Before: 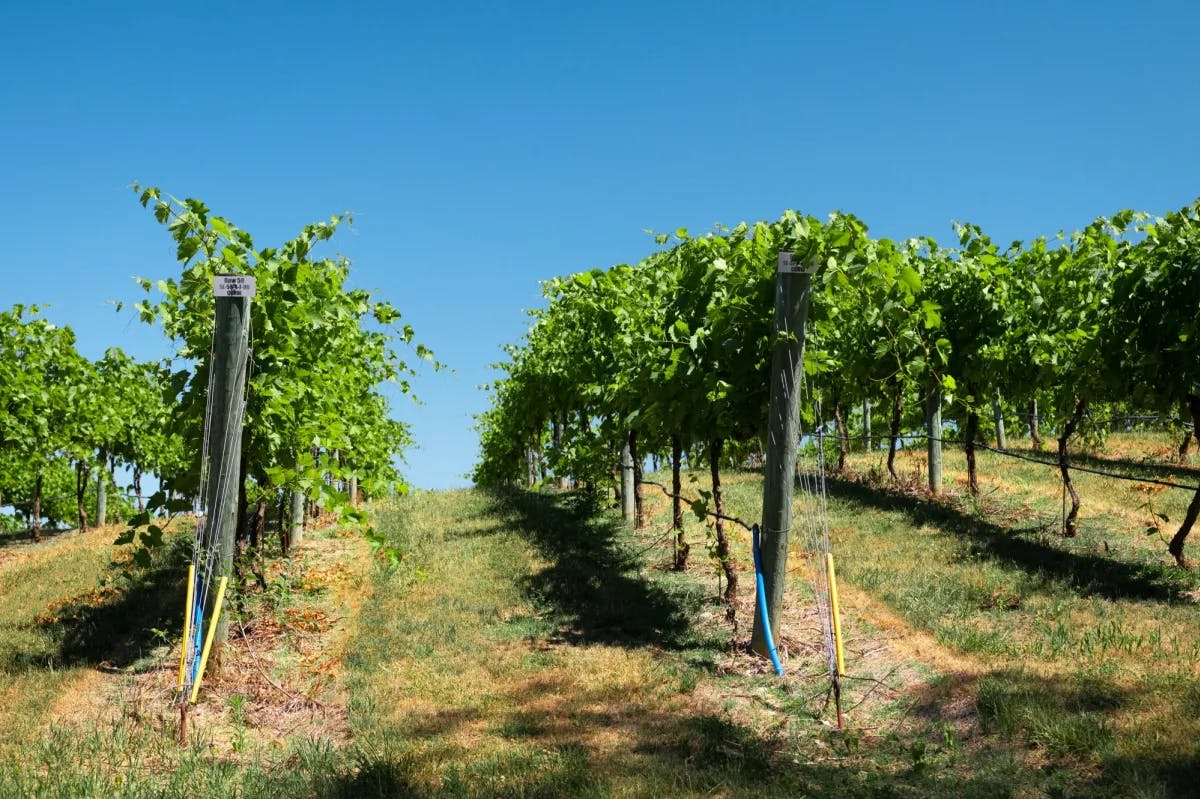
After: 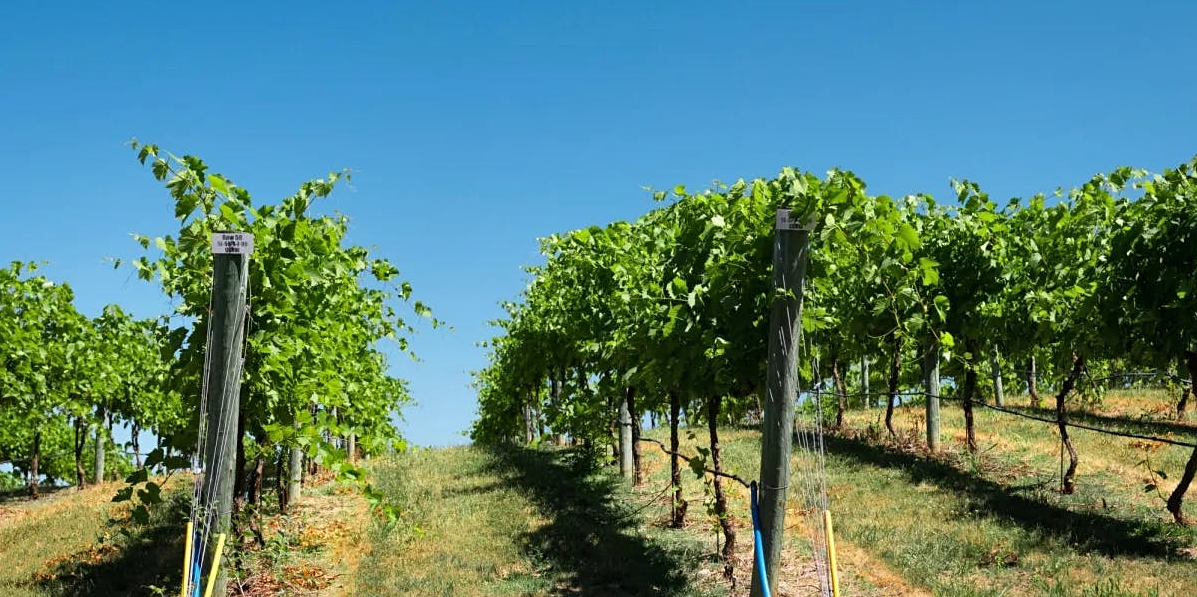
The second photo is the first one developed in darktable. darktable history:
sharpen: amount 0.208
shadows and highlights: soften with gaussian
crop: left 0.229%, top 5.465%, bottom 19.74%
